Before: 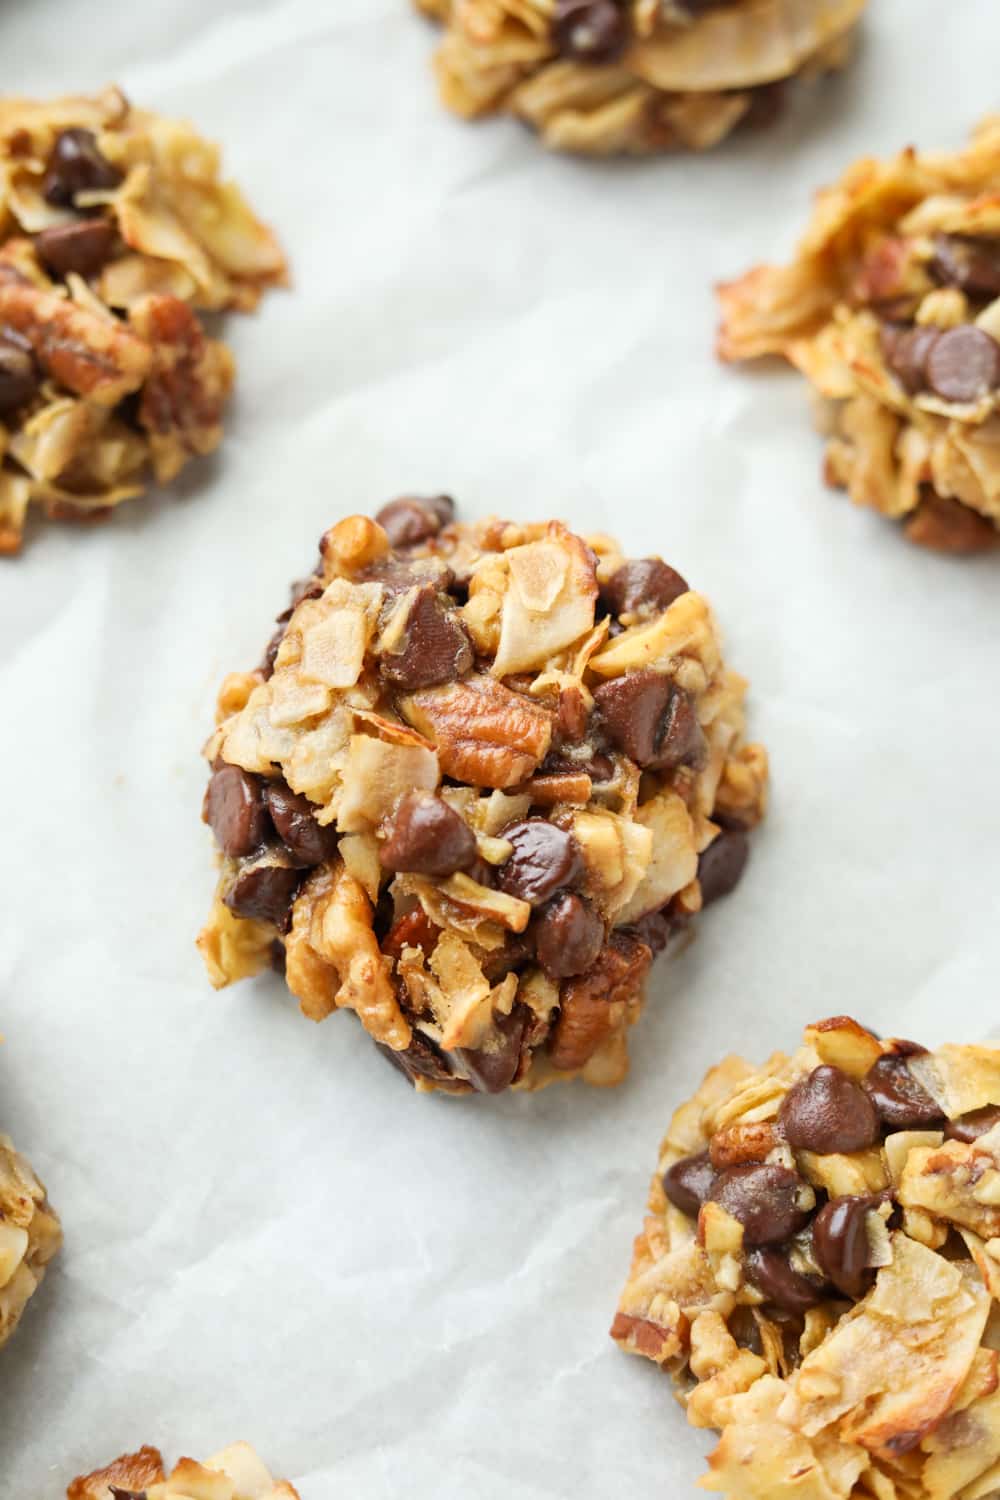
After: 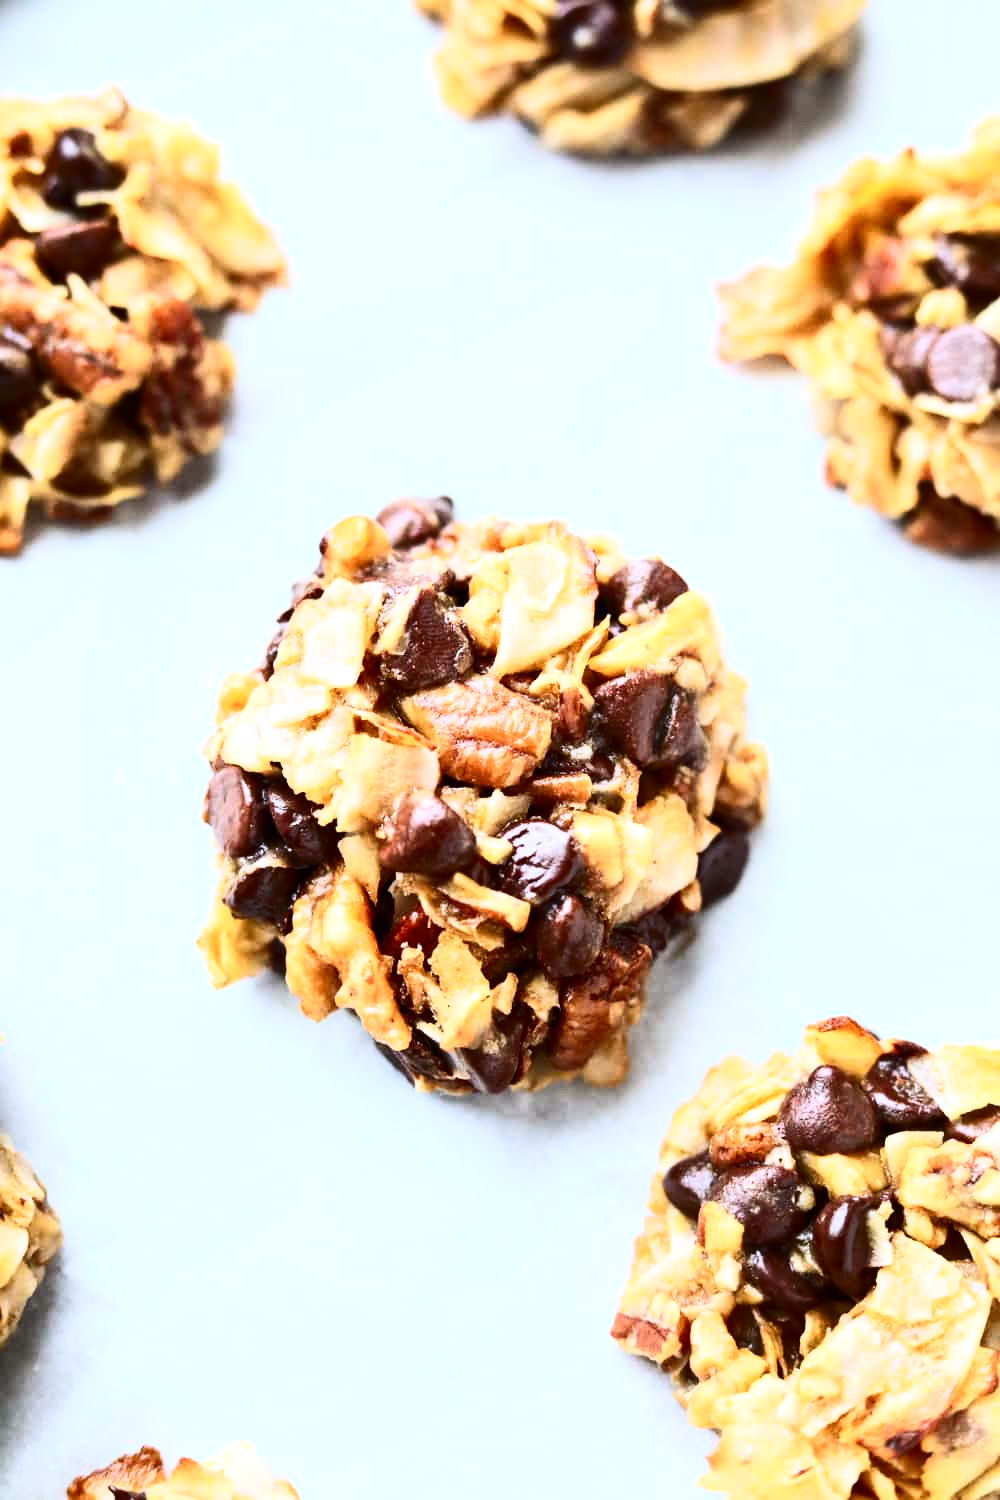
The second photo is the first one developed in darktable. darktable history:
color calibration: illuminant as shot in camera, x 0.37, y 0.382, temperature 4318.55 K
tone equalizer: -8 EV -0.425 EV, -7 EV -0.382 EV, -6 EV -0.366 EV, -5 EV -0.184 EV, -3 EV 0.243 EV, -2 EV 0.358 EV, -1 EV 0.391 EV, +0 EV 0.397 EV, edges refinement/feathering 500, mask exposure compensation -1.57 EV, preserve details no
contrast brightness saturation: contrast 0.406, brightness 0.095, saturation 0.212
